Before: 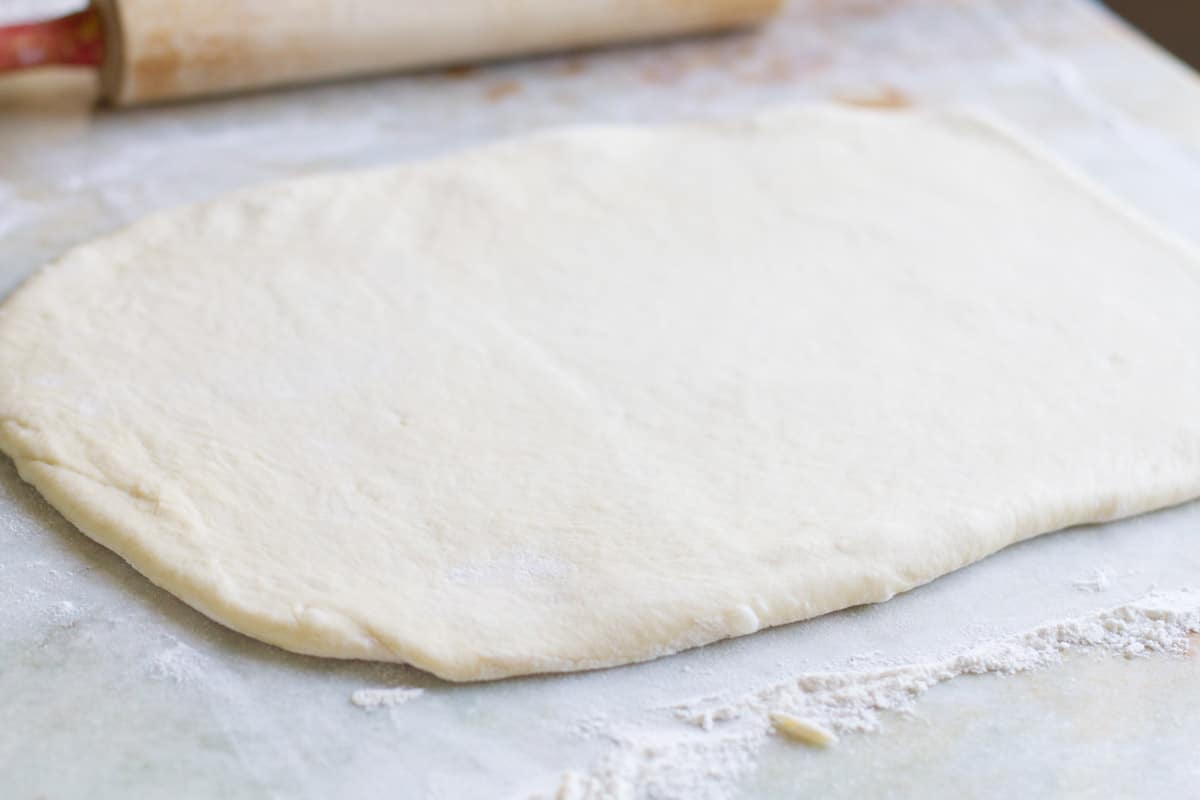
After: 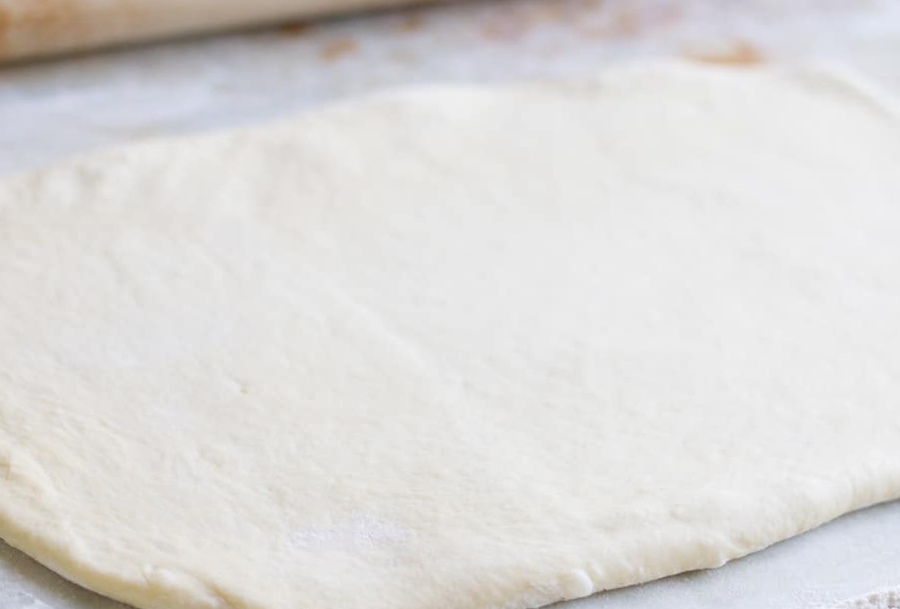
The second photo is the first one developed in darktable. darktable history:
rotate and perspective: rotation 0.074°, lens shift (vertical) 0.096, lens shift (horizontal) -0.041, crop left 0.043, crop right 0.952, crop top 0.024, crop bottom 0.979
crop and rotate: left 10.77%, top 5.1%, right 10.41%, bottom 16.76%
